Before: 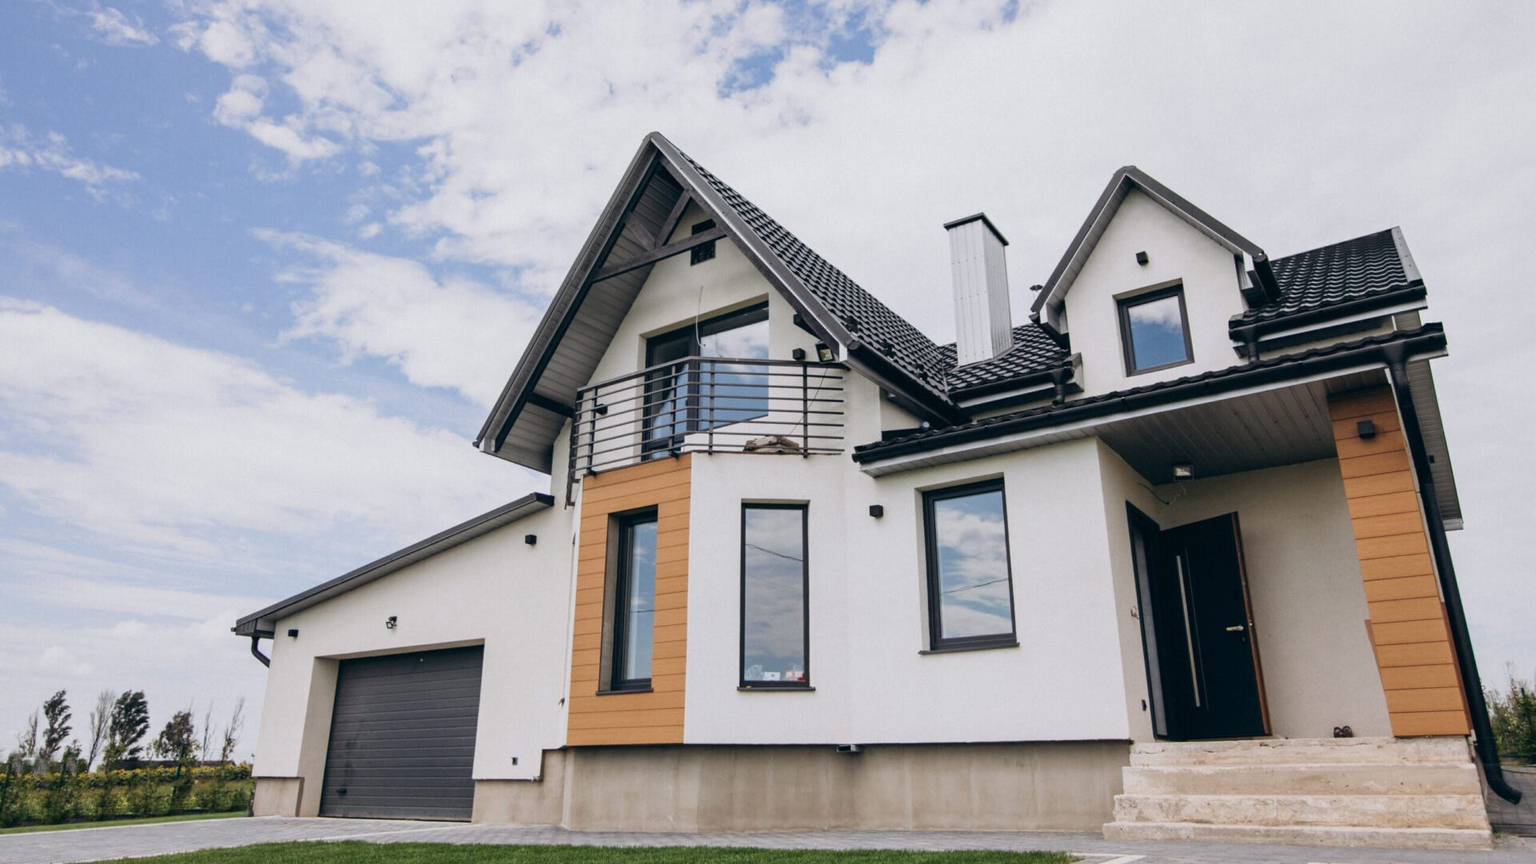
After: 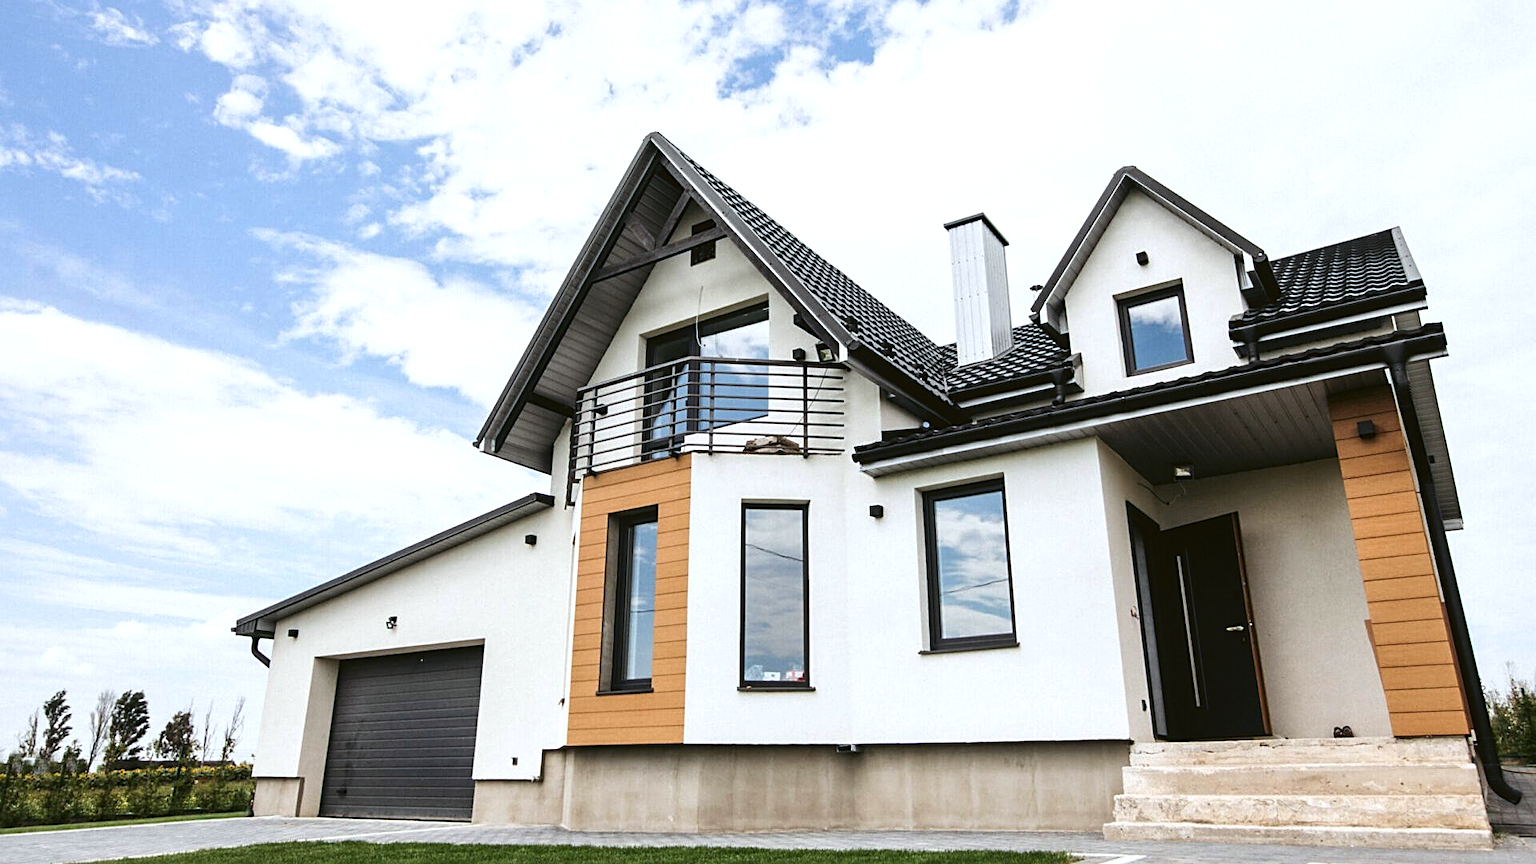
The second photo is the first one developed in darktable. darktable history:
contrast brightness saturation: saturation 0.1
tone equalizer: -8 EV -0.75 EV, -7 EV -0.7 EV, -6 EV -0.6 EV, -5 EV -0.4 EV, -3 EV 0.4 EV, -2 EV 0.6 EV, -1 EV 0.7 EV, +0 EV 0.75 EV, edges refinement/feathering 500, mask exposure compensation -1.57 EV, preserve details no
sharpen: on, module defaults
local contrast: mode bilateral grid, contrast 20, coarseness 50, detail 120%, midtone range 0.2
color balance: lift [1.004, 1.002, 1.002, 0.998], gamma [1, 1.007, 1.002, 0.993], gain [1, 0.977, 1.013, 1.023], contrast -3.64%
